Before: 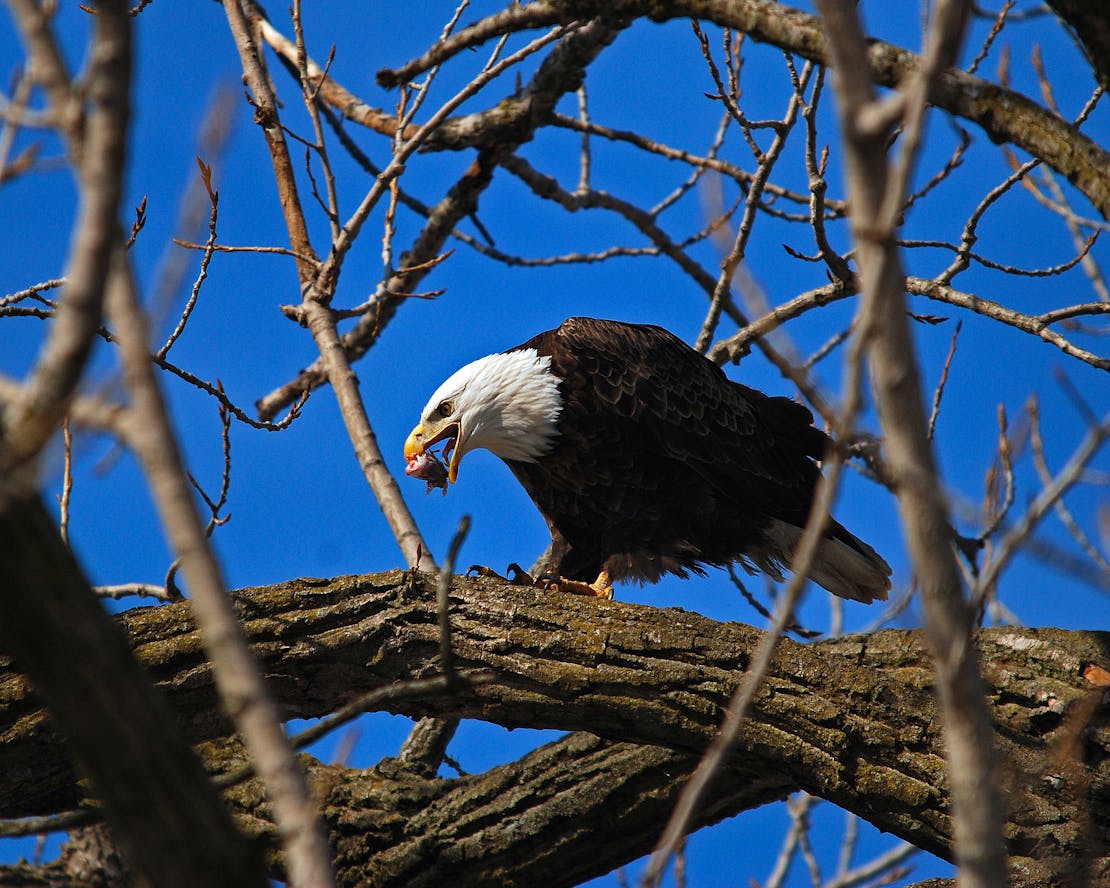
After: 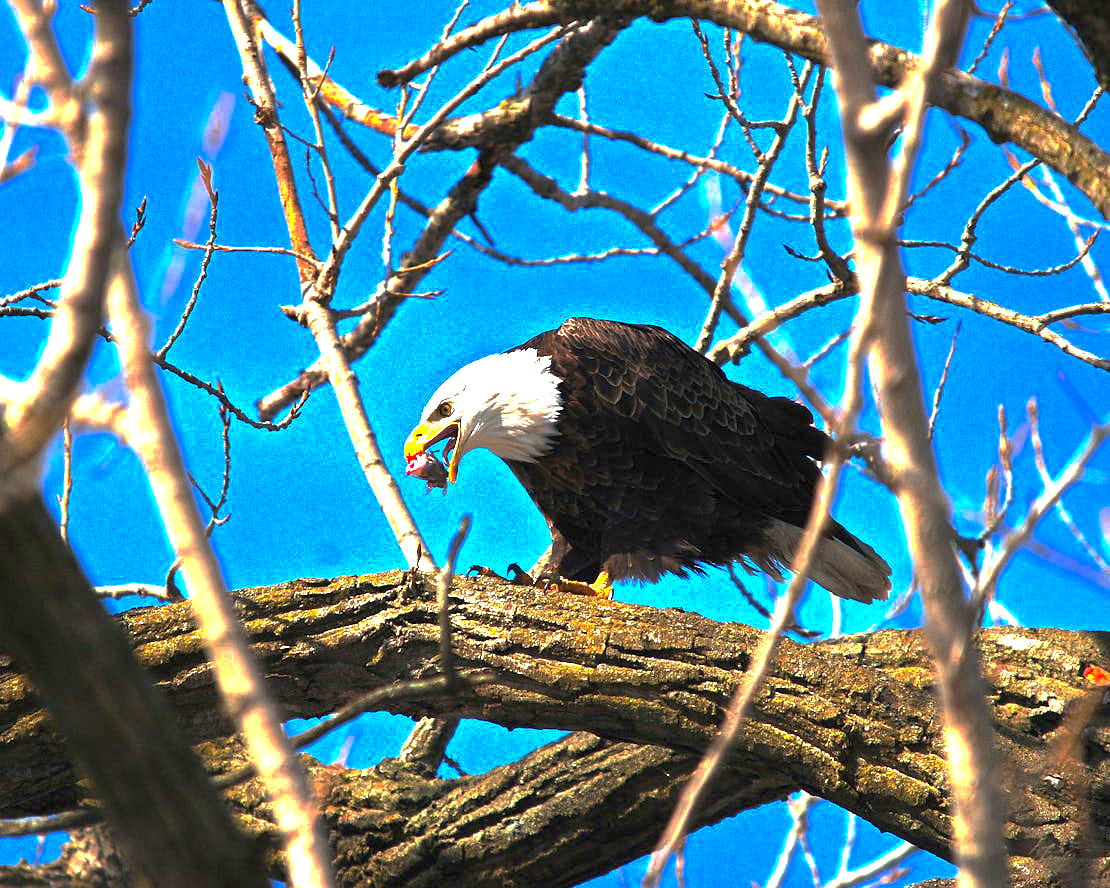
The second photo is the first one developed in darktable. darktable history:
contrast equalizer: octaves 7, y [[0.5, 0.486, 0.447, 0.446, 0.489, 0.5], [0.5 ×6], [0.5 ×6], [0 ×6], [0 ×6]]
base curve: curves: ch0 [(0, 0) (0.841, 0.609) (1, 1)], preserve colors none
exposure: black level correction 0.001, exposure 2.539 EV, compensate highlight preservation false
